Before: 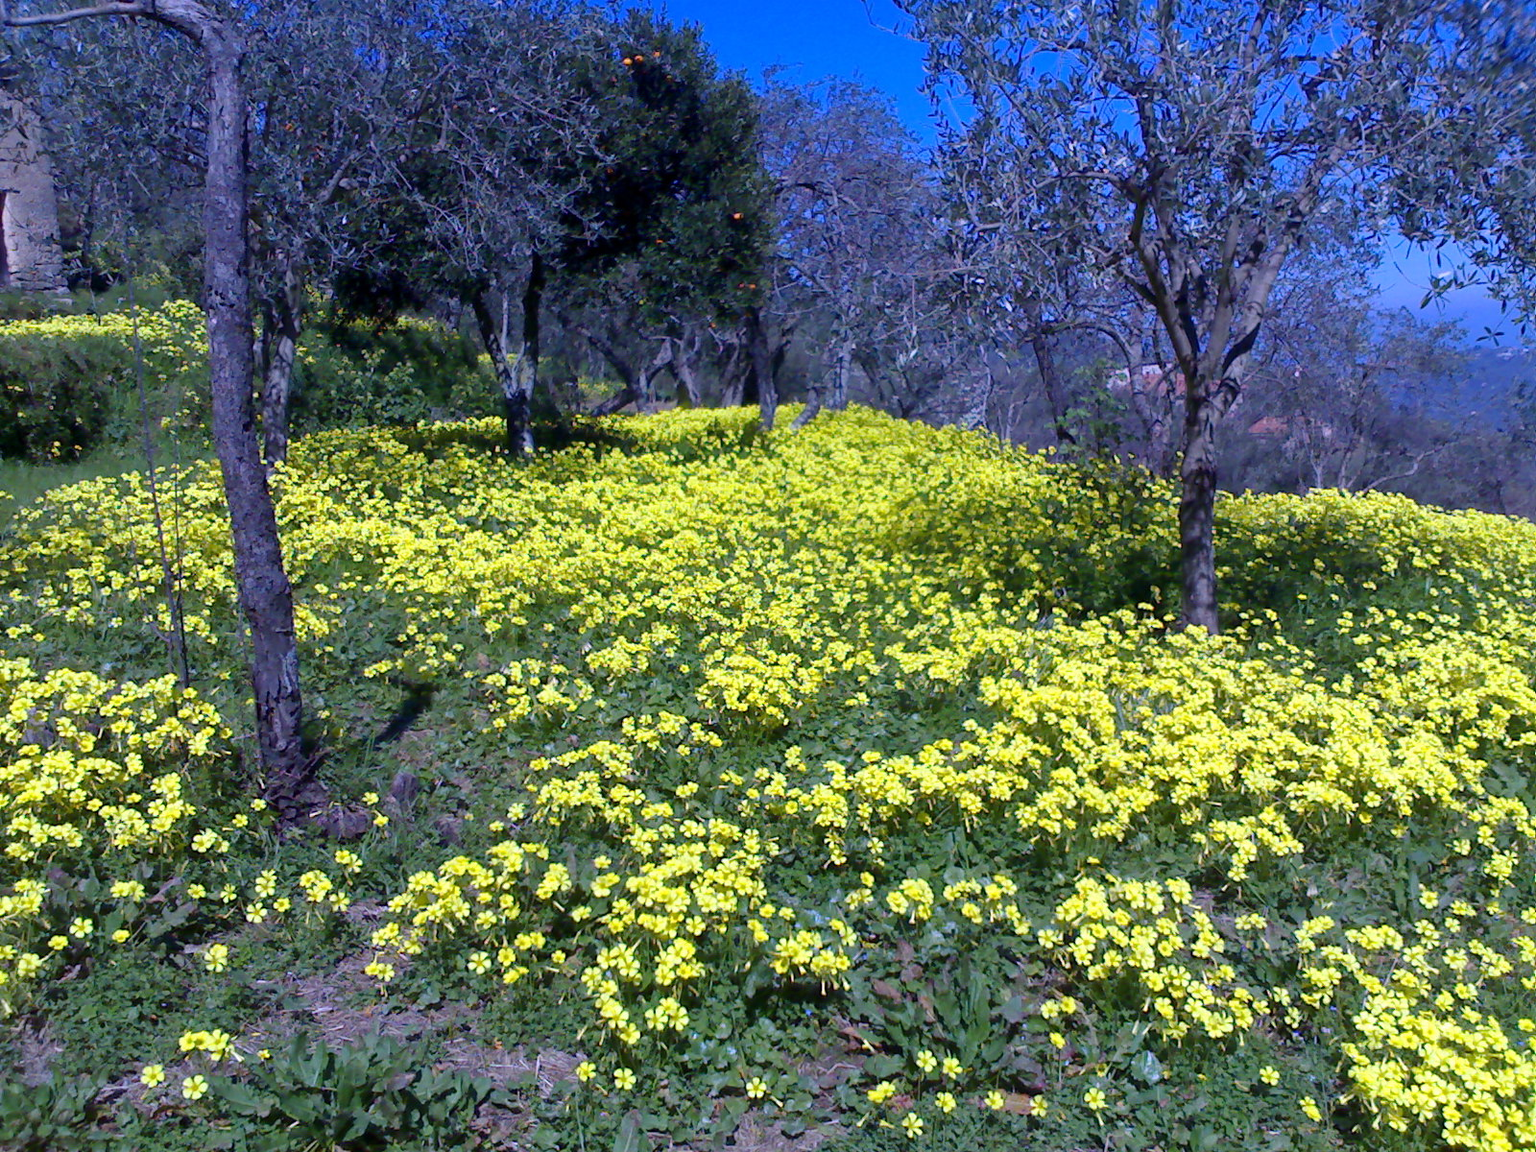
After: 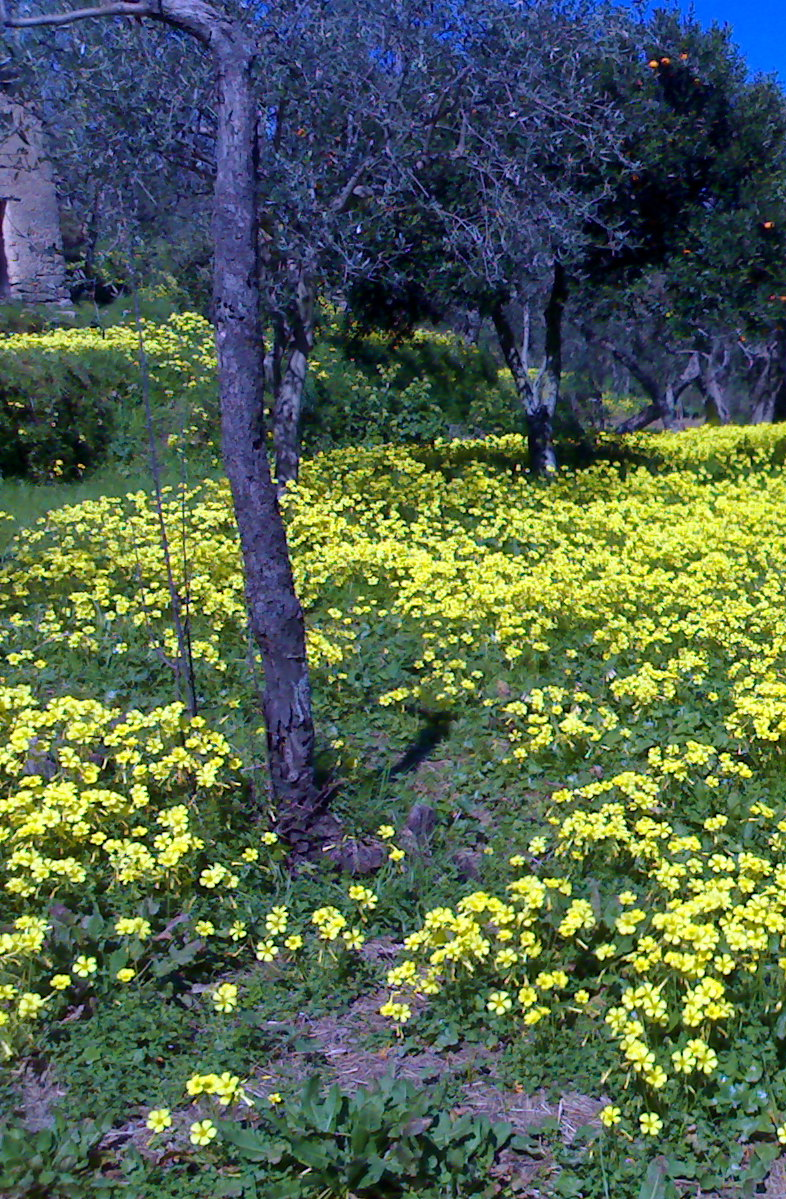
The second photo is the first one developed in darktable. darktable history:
velvia: on, module defaults
crop and rotate: left 0%, top 0%, right 50.845%
